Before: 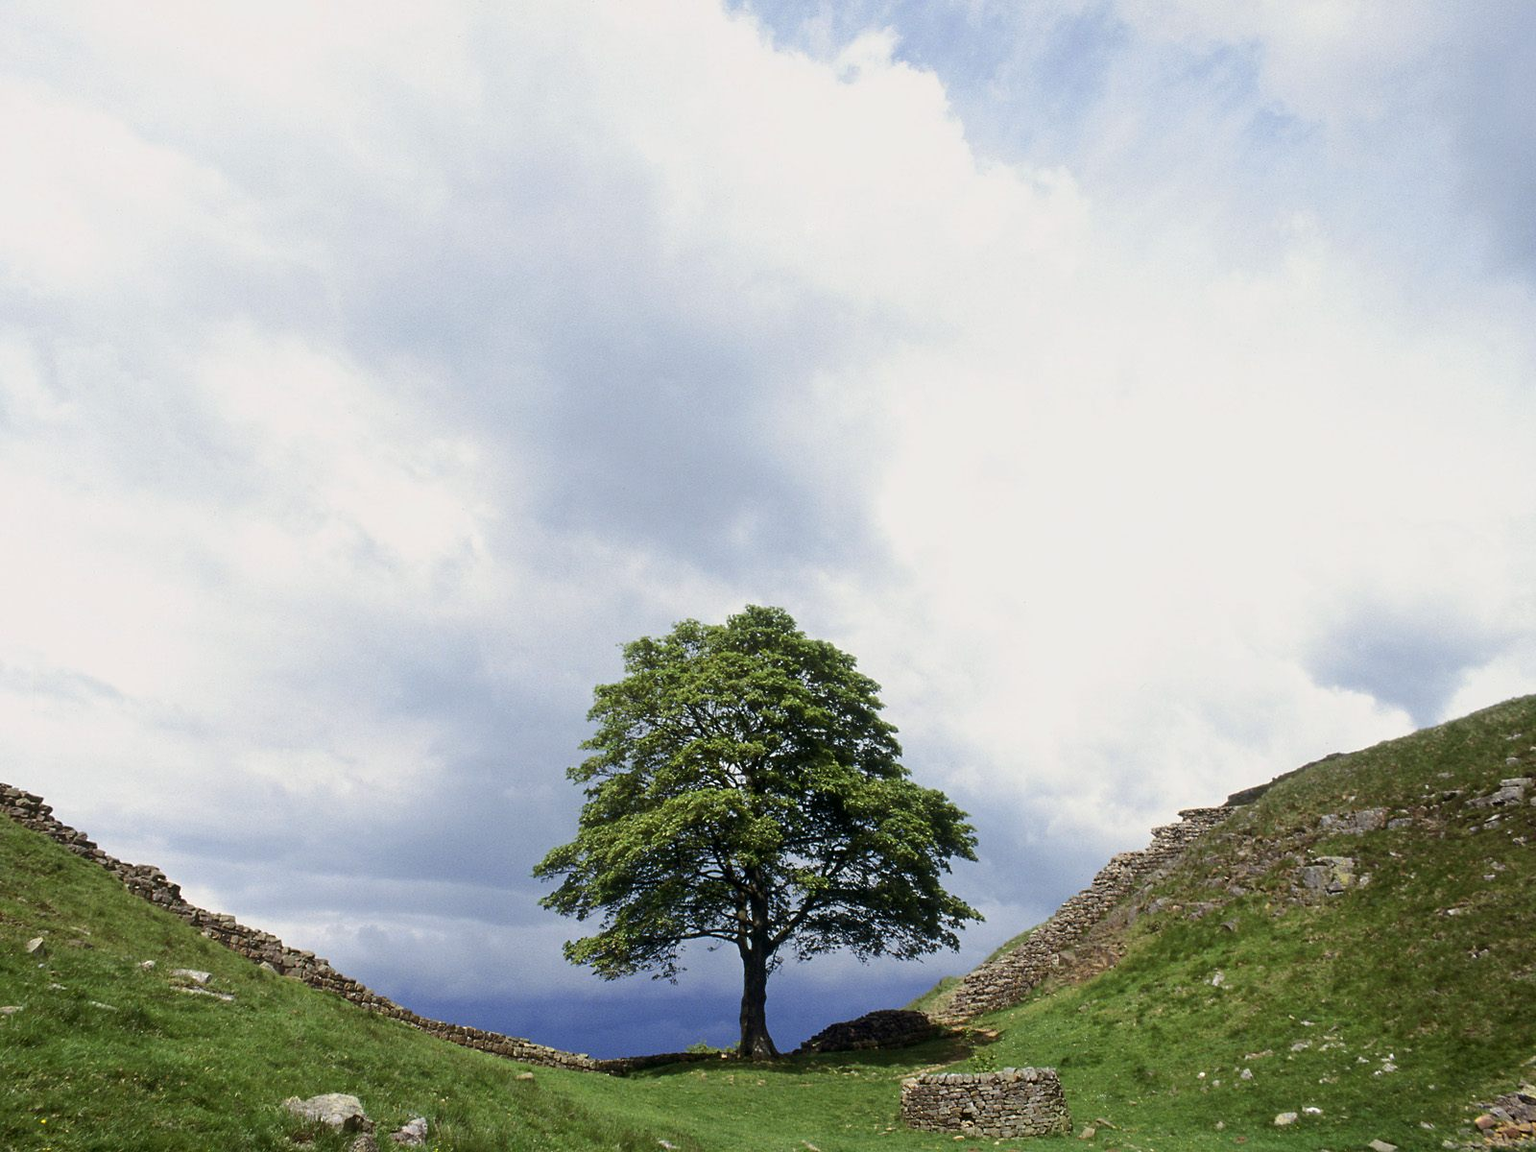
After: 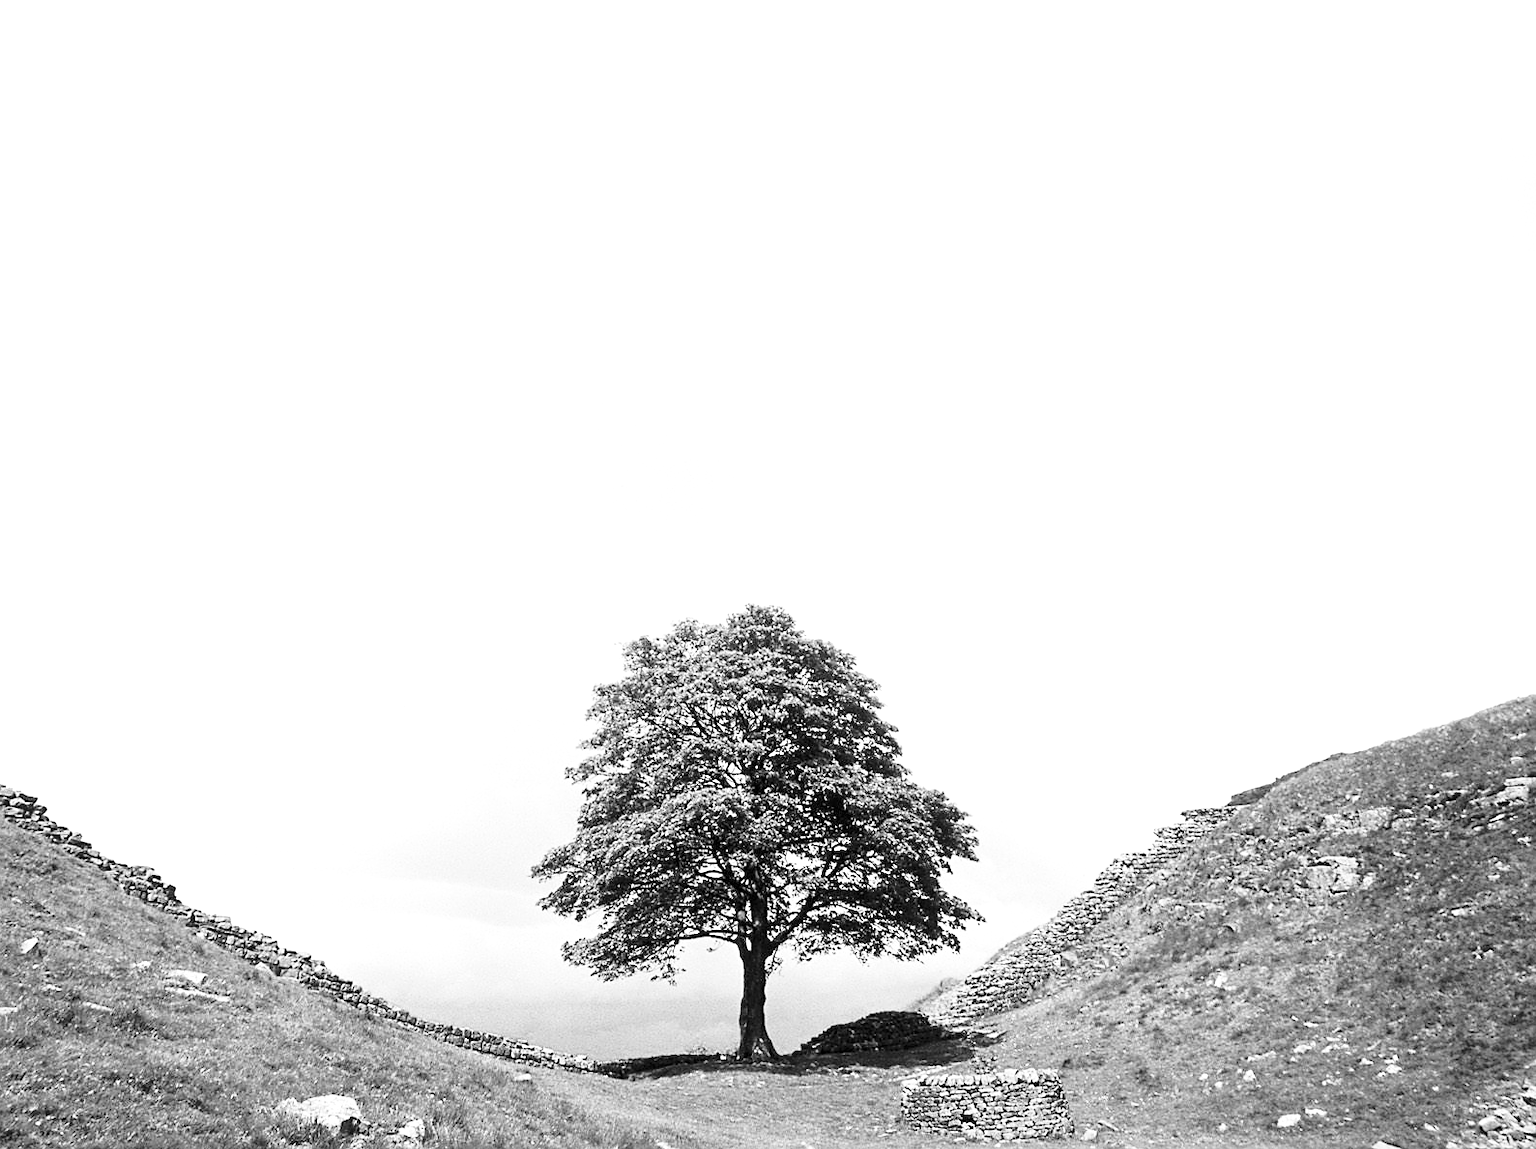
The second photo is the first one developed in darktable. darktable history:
base curve: curves: ch0 [(0, 0) (0.028, 0.03) (0.121, 0.232) (0.46, 0.748) (0.859, 0.968) (1, 1)], preserve colors none
crop: left 0.426%, top 0.526%, right 0.208%, bottom 0.389%
exposure: black level correction 0, exposure 1.095 EV, compensate highlight preservation false
color calibration: output gray [0.21, 0.42, 0.37, 0], illuminant F (fluorescent), F source F9 (Cool White Deluxe 4150 K) – high CRI, x 0.374, y 0.373, temperature 4154 K, gamut compression 0.978
sharpen: on, module defaults
